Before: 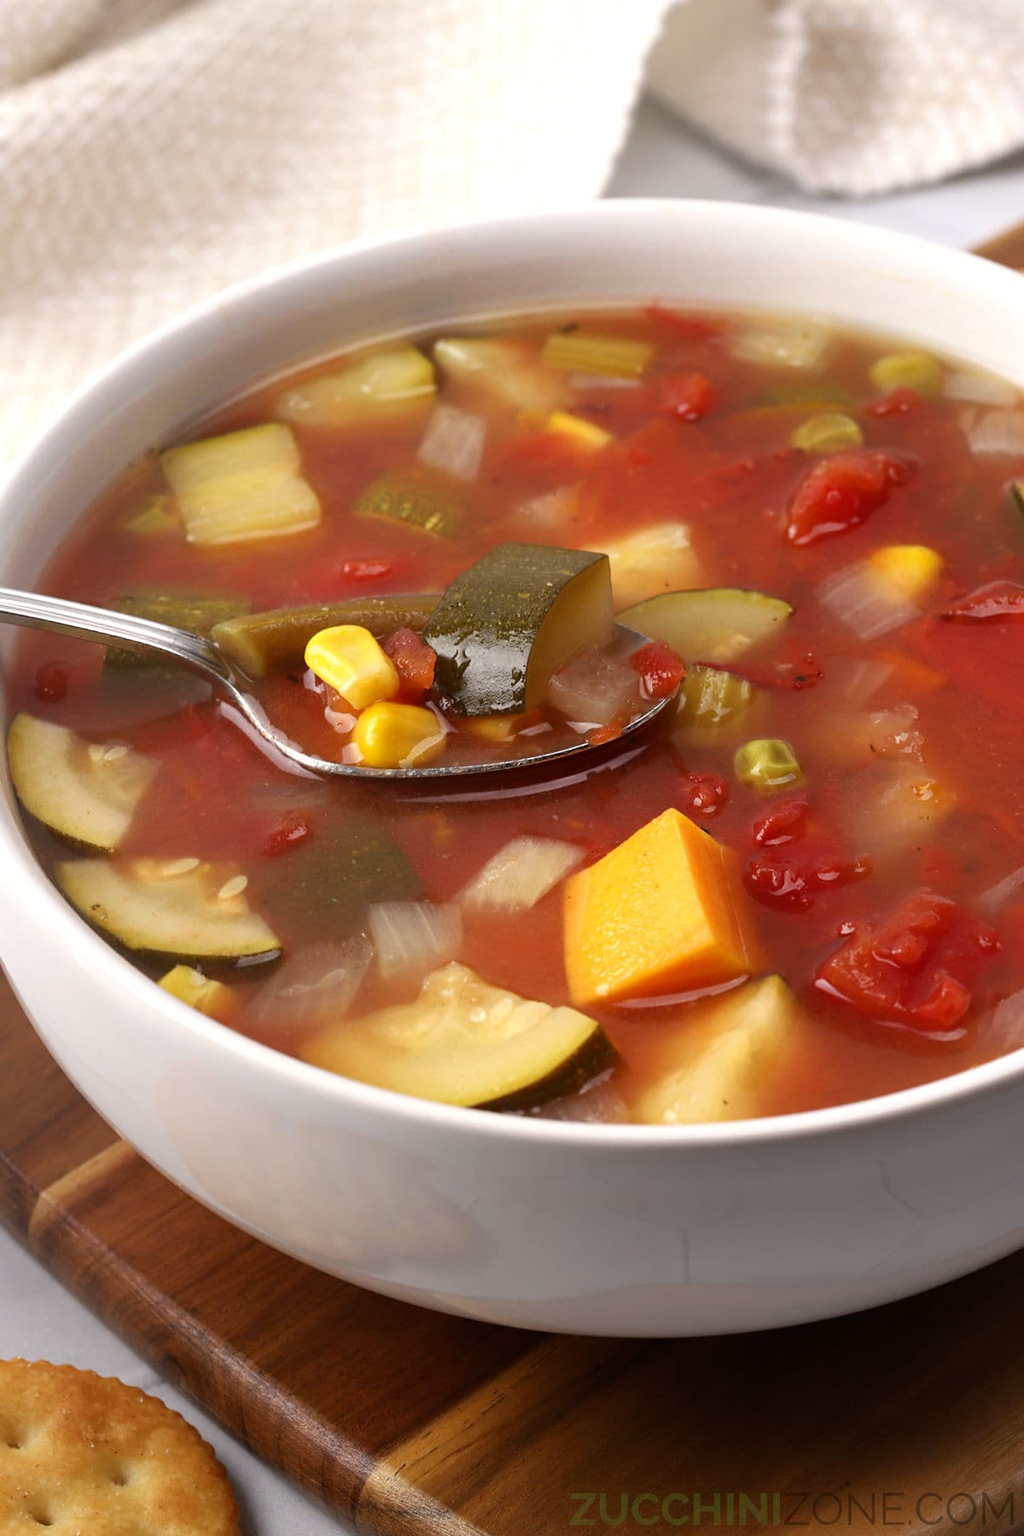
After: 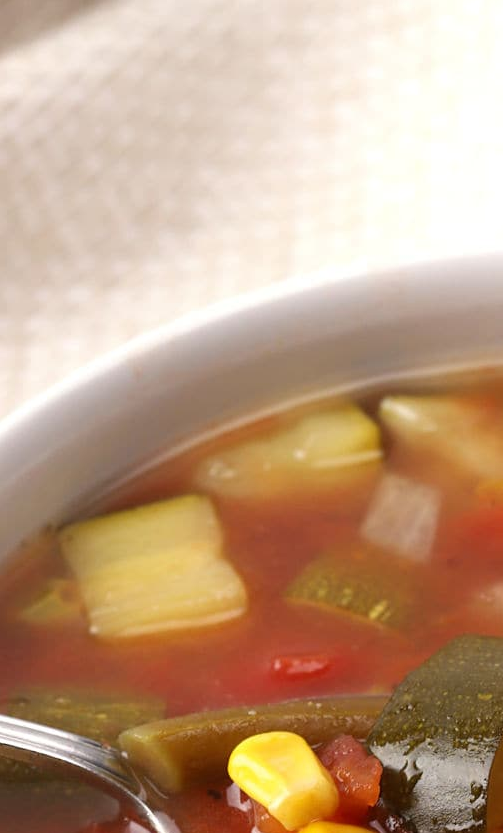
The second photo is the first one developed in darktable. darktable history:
crop and rotate: left 10.817%, top 0.062%, right 47.194%, bottom 53.626%
